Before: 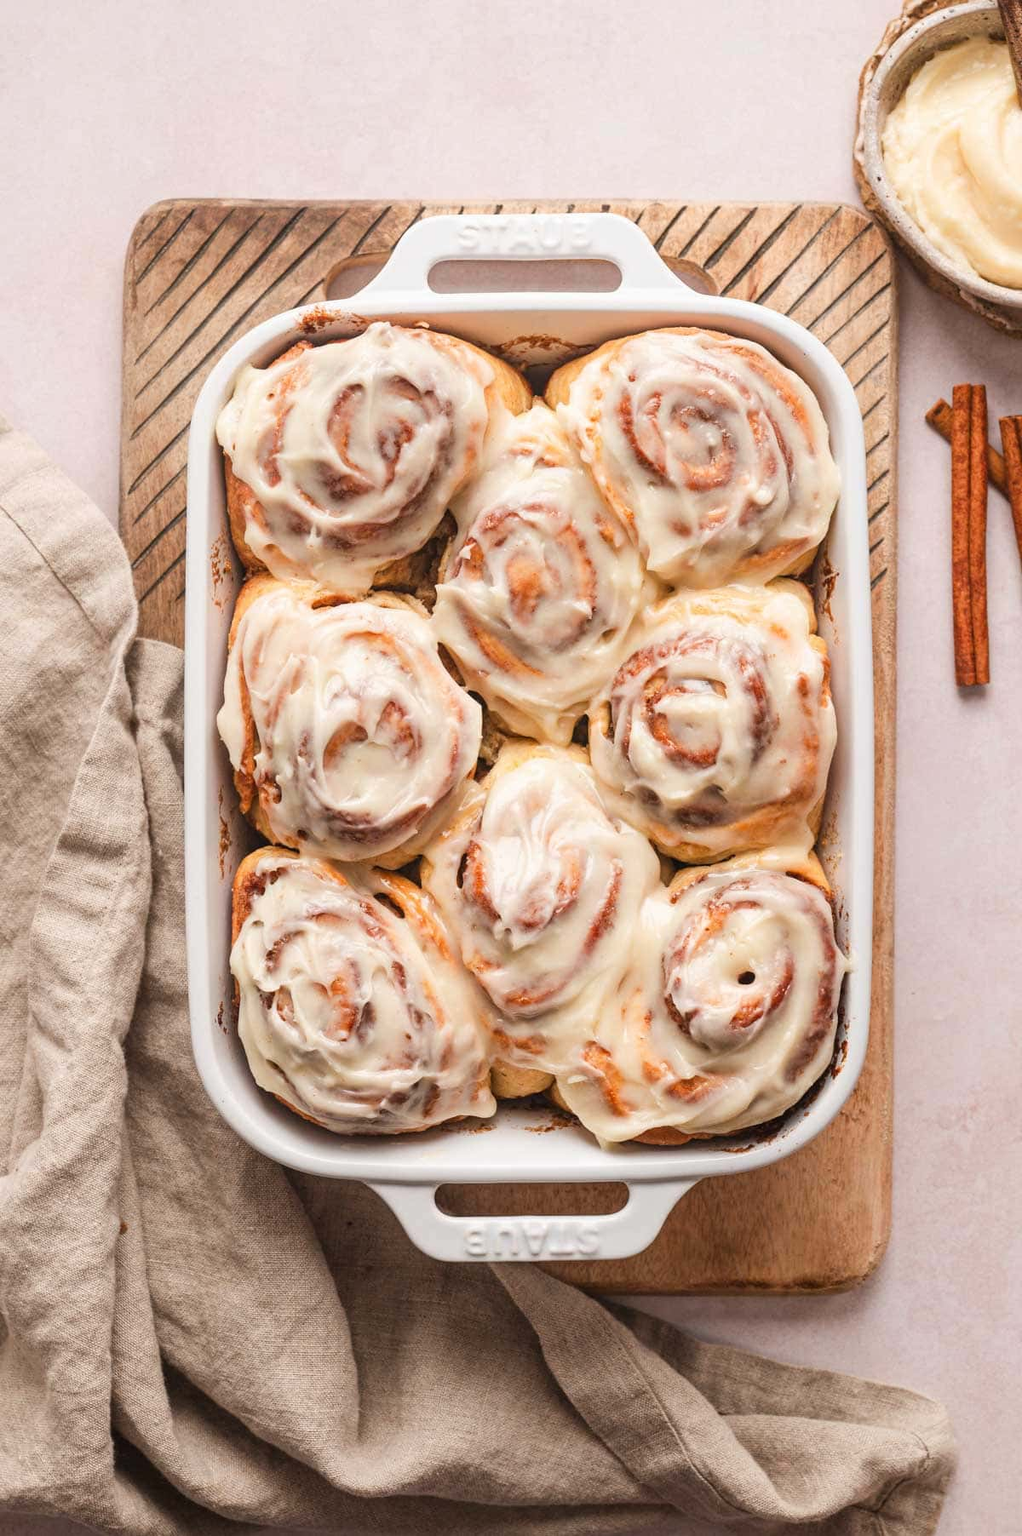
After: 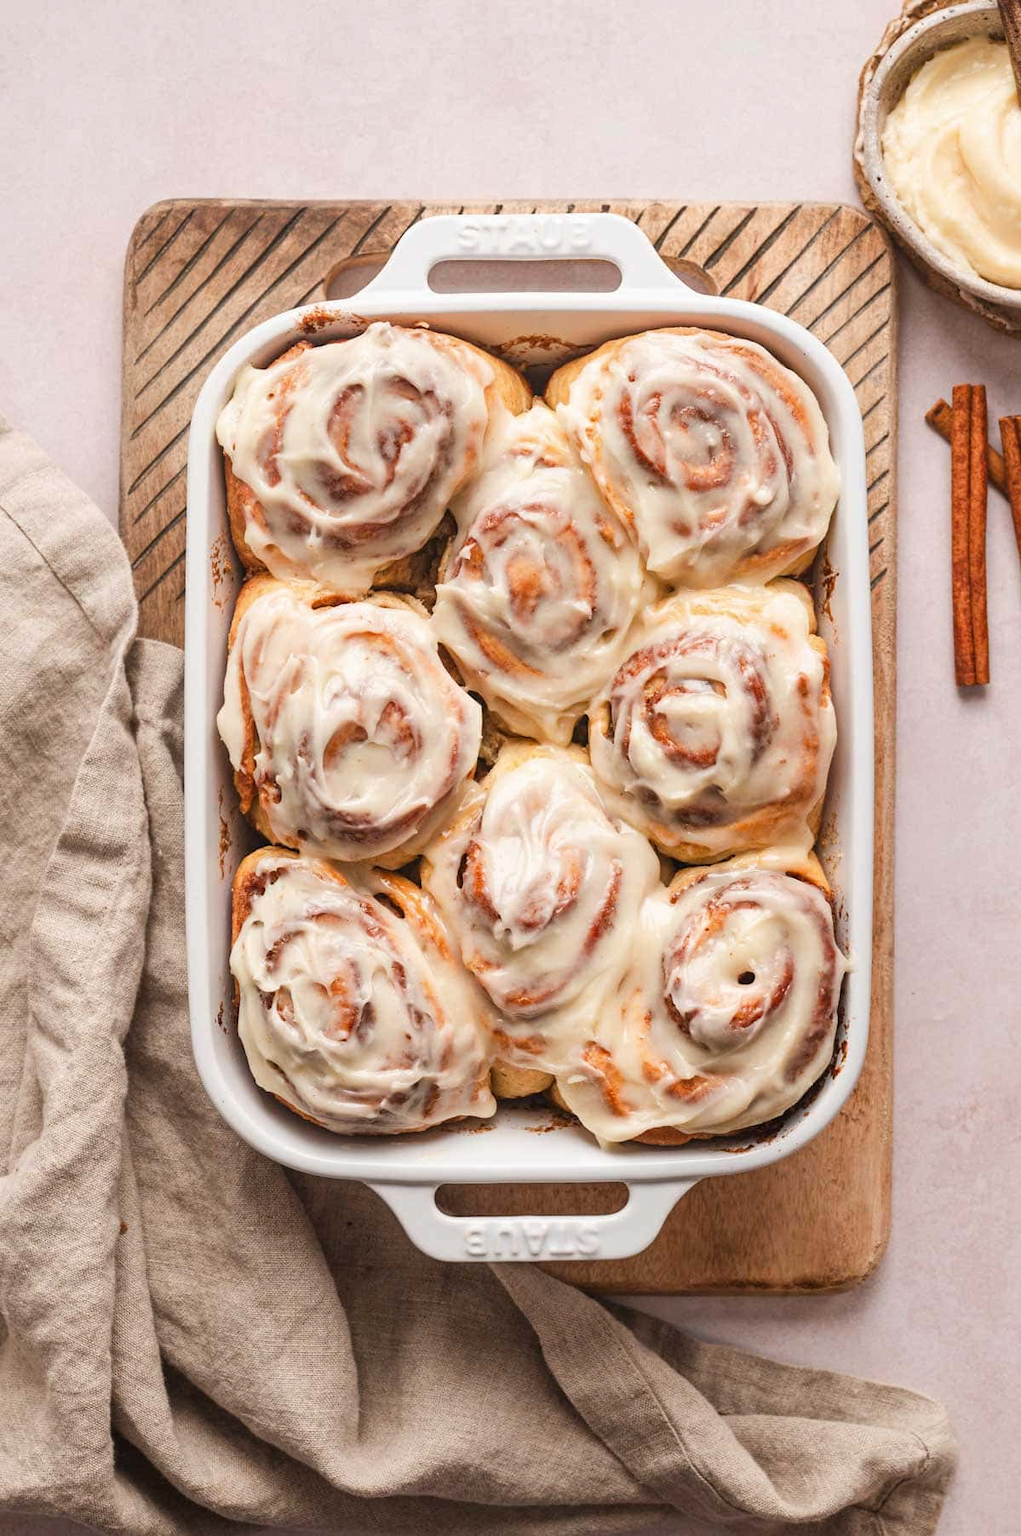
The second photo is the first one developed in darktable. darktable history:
shadows and highlights: shadows 37.57, highlights -27.24, soften with gaussian
